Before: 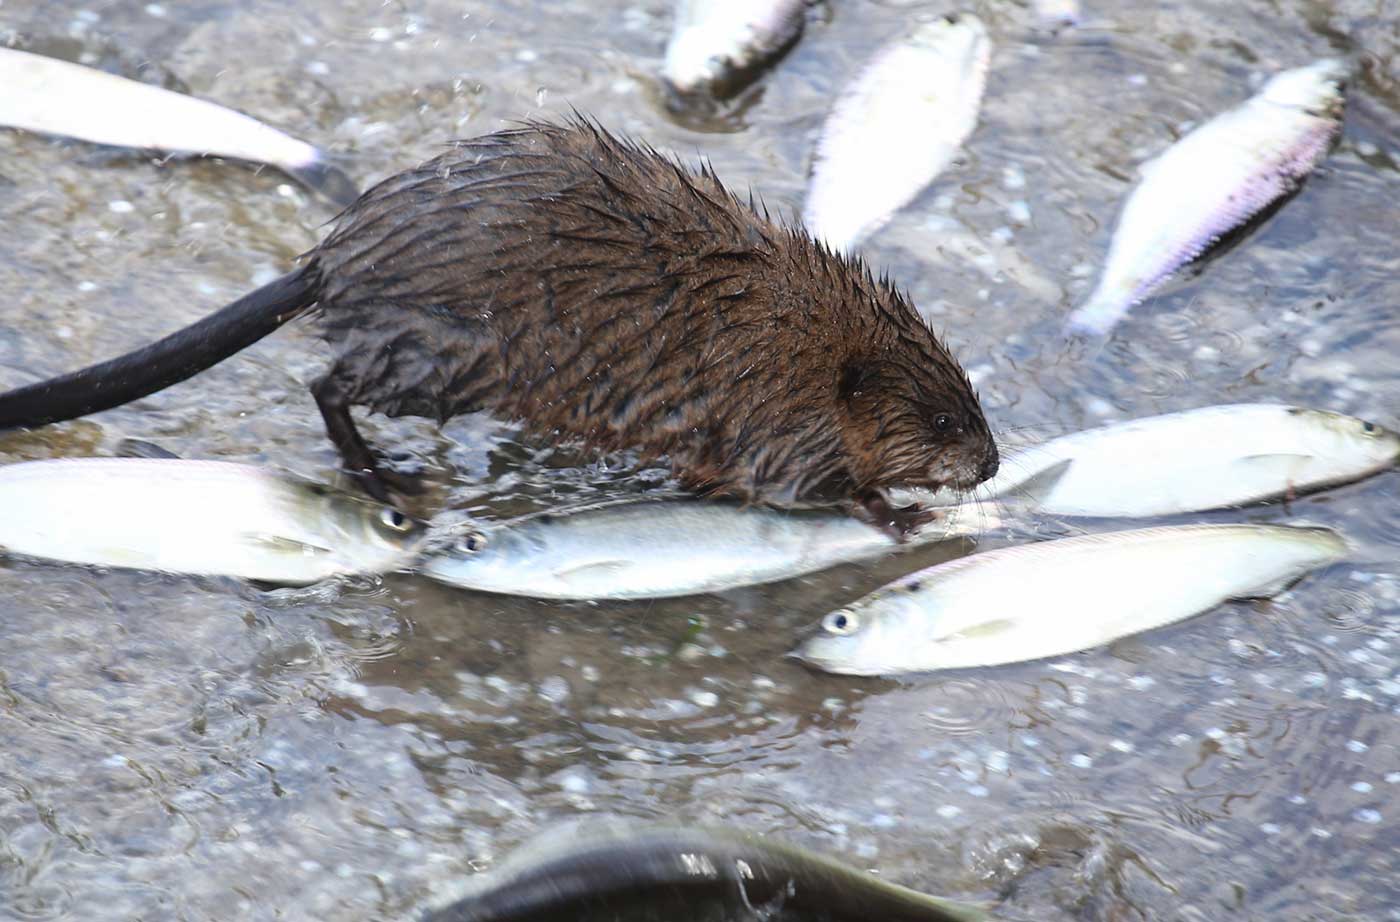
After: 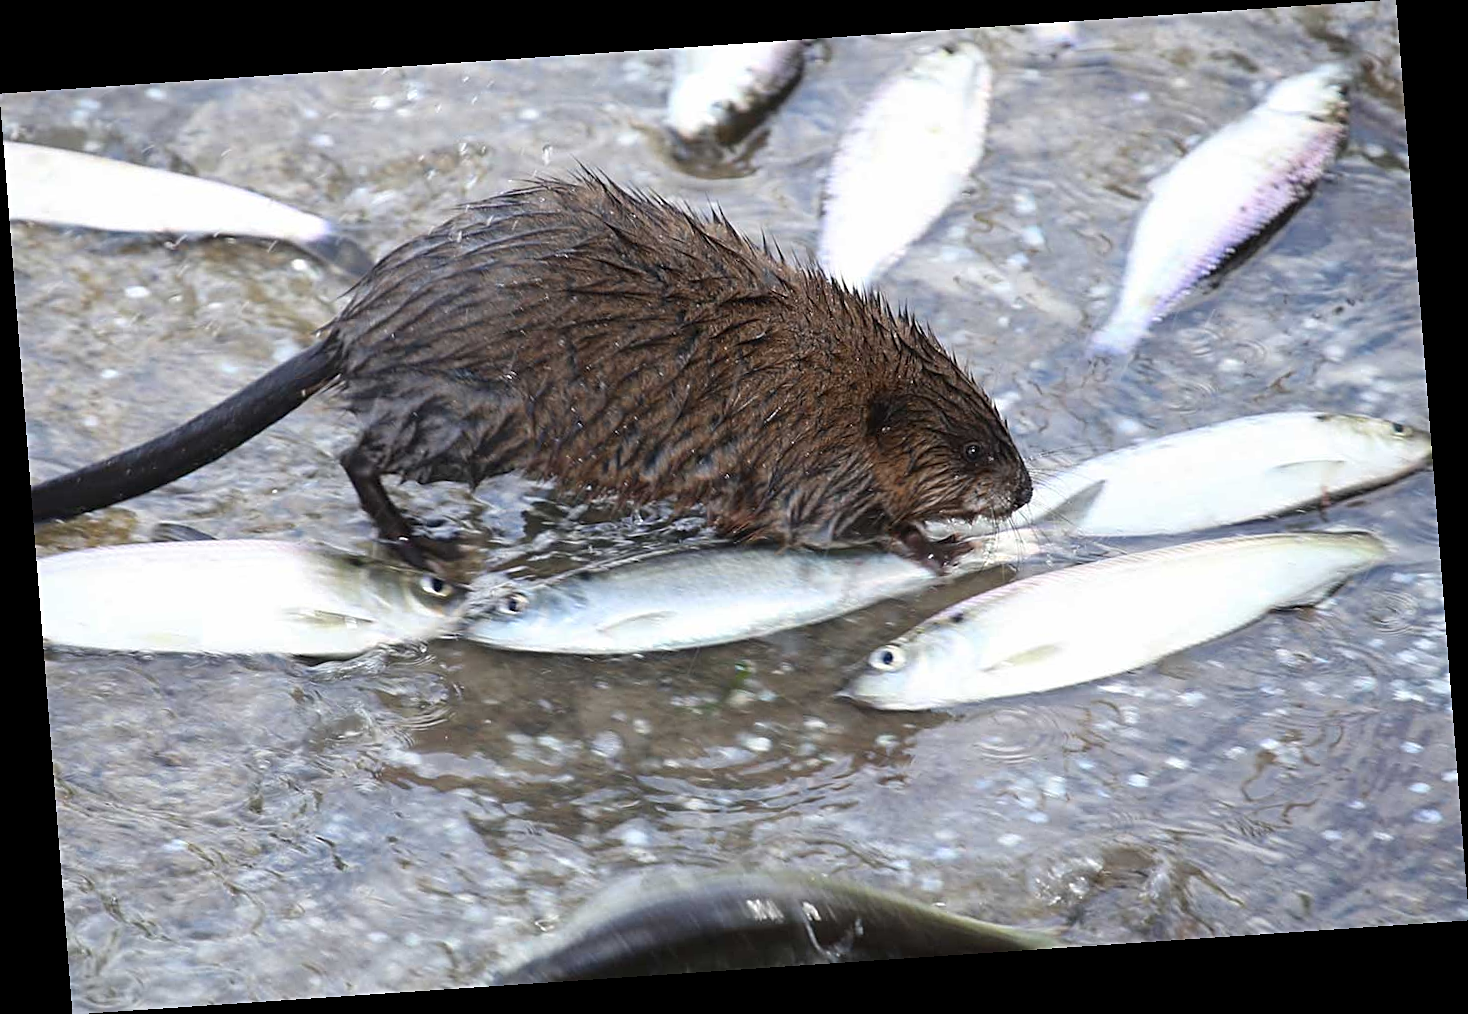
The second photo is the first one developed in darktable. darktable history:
rotate and perspective: rotation -4.2°, shear 0.006, automatic cropping off
sharpen: on, module defaults
